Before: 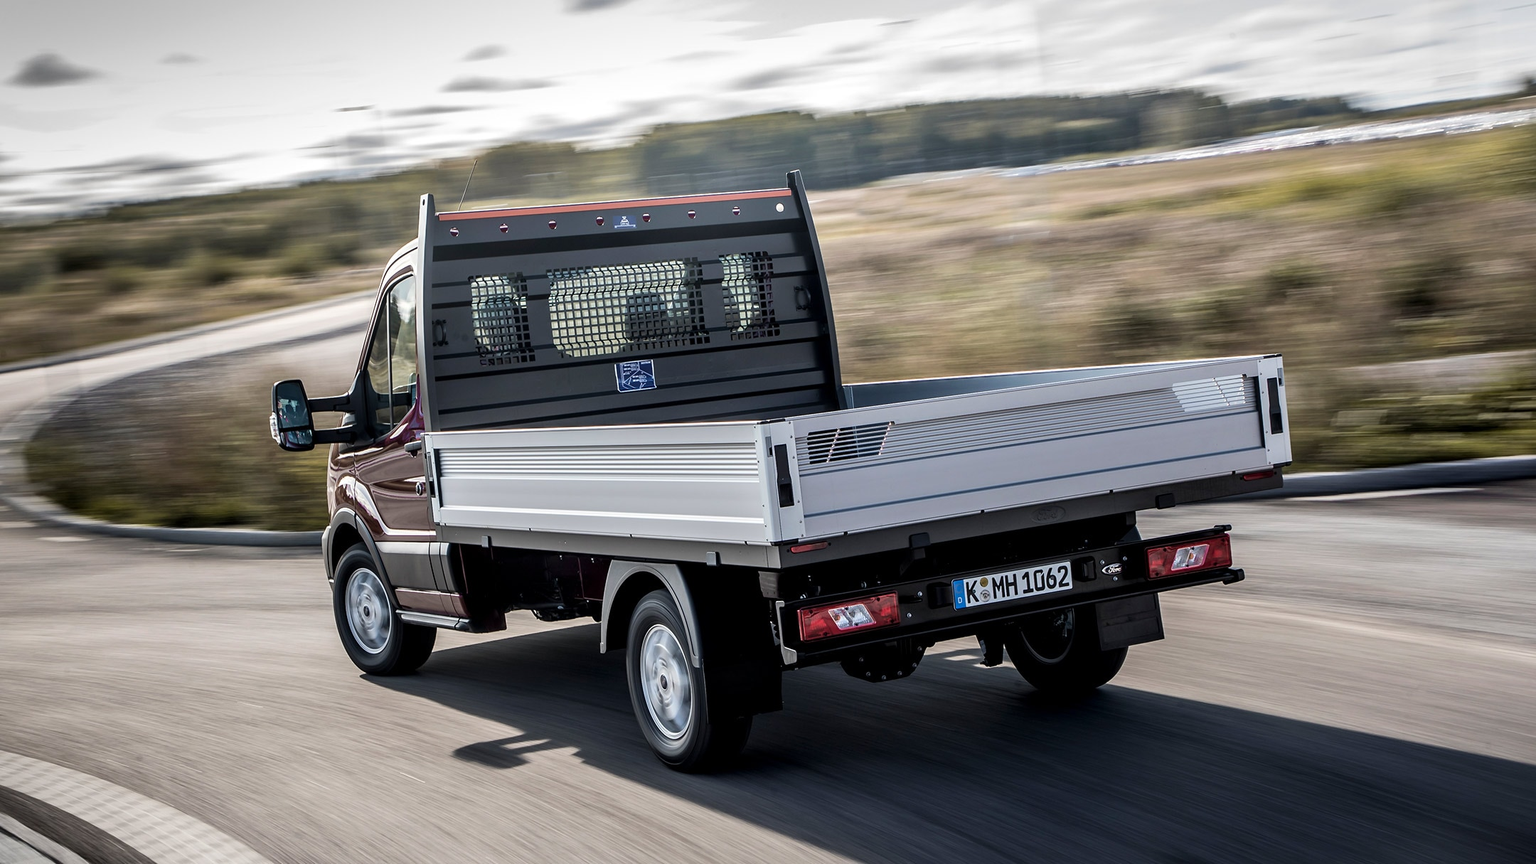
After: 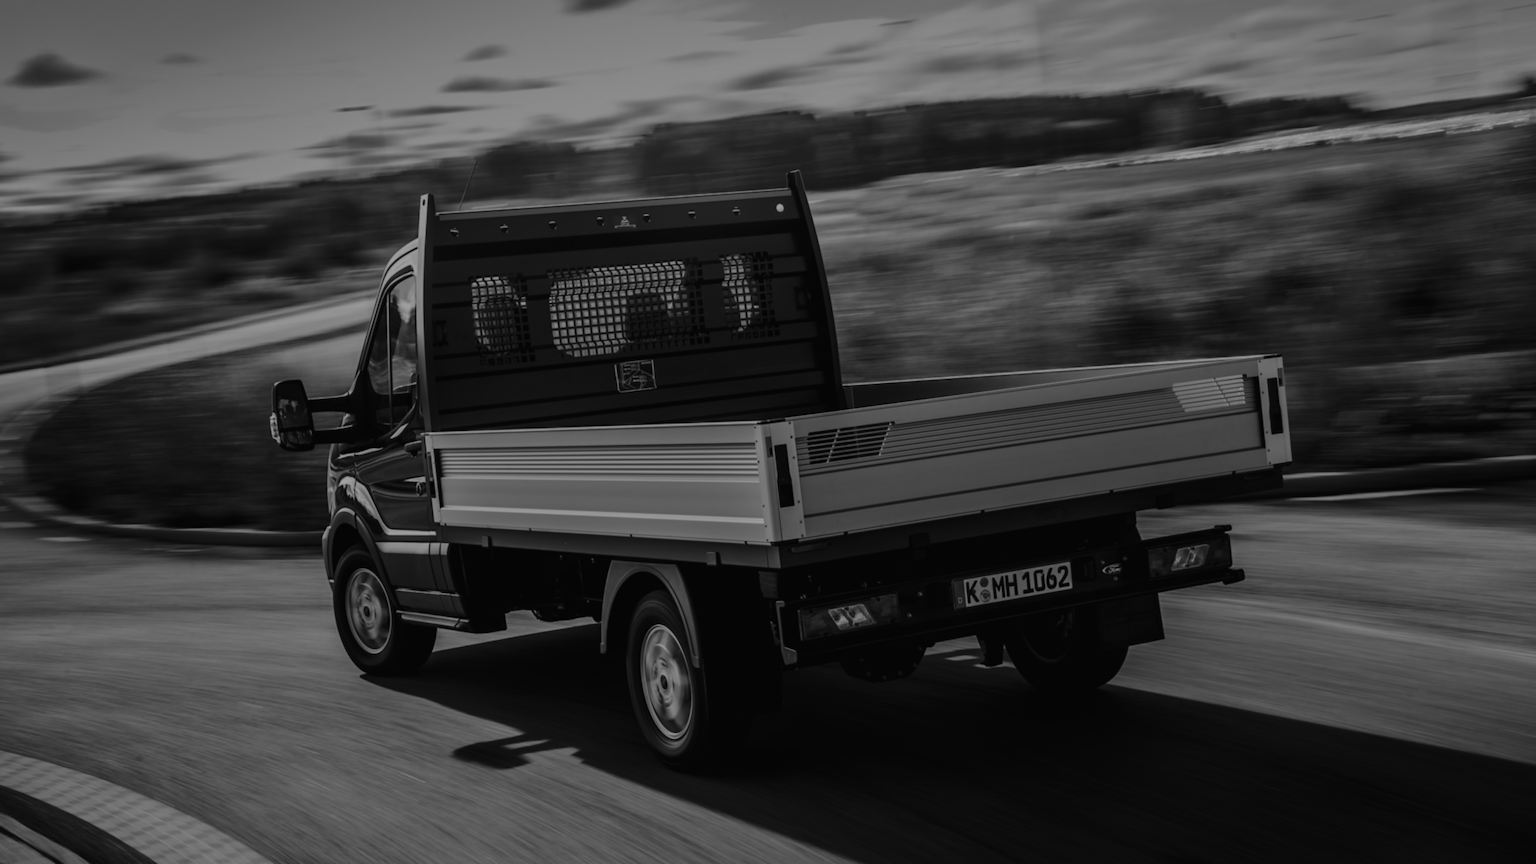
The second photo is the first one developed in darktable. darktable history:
exposure: black level correction -0.015, exposure -0.125 EV, compensate highlight preservation false
lowpass: radius 0.76, contrast 1.56, saturation 0, unbound 0
tone equalizer: -8 EV -2 EV, -7 EV -2 EV, -6 EV -2 EV, -5 EV -2 EV, -4 EV -2 EV, -3 EV -2 EV, -2 EV -2 EV, -1 EV -1.63 EV, +0 EV -2 EV
